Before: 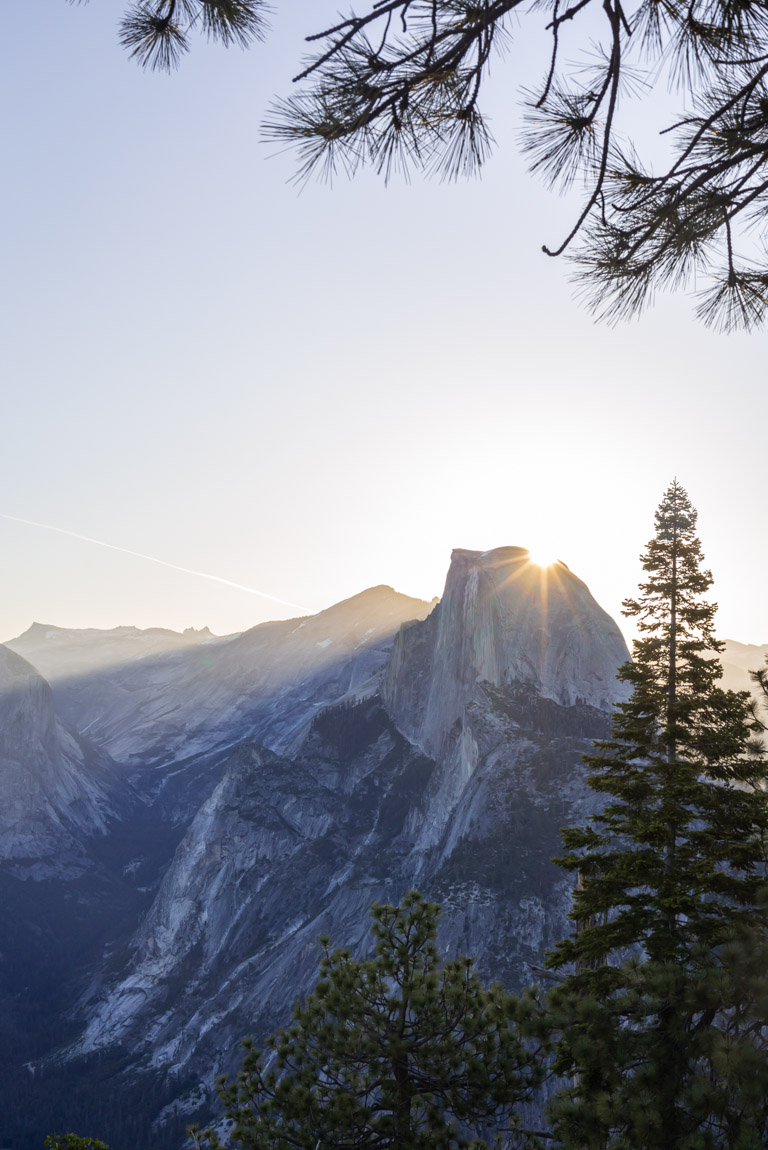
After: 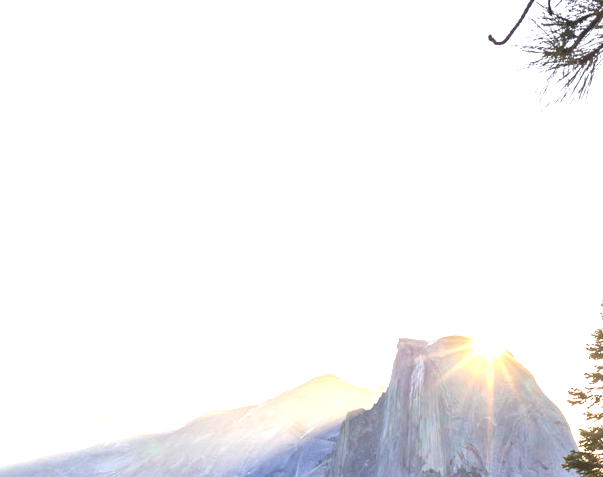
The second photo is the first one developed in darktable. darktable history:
crop: left 7.036%, top 18.398%, right 14.379%, bottom 40.043%
exposure: black level correction 0, exposure 1.2 EV, compensate exposure bias true, compensate highlight preservation false
